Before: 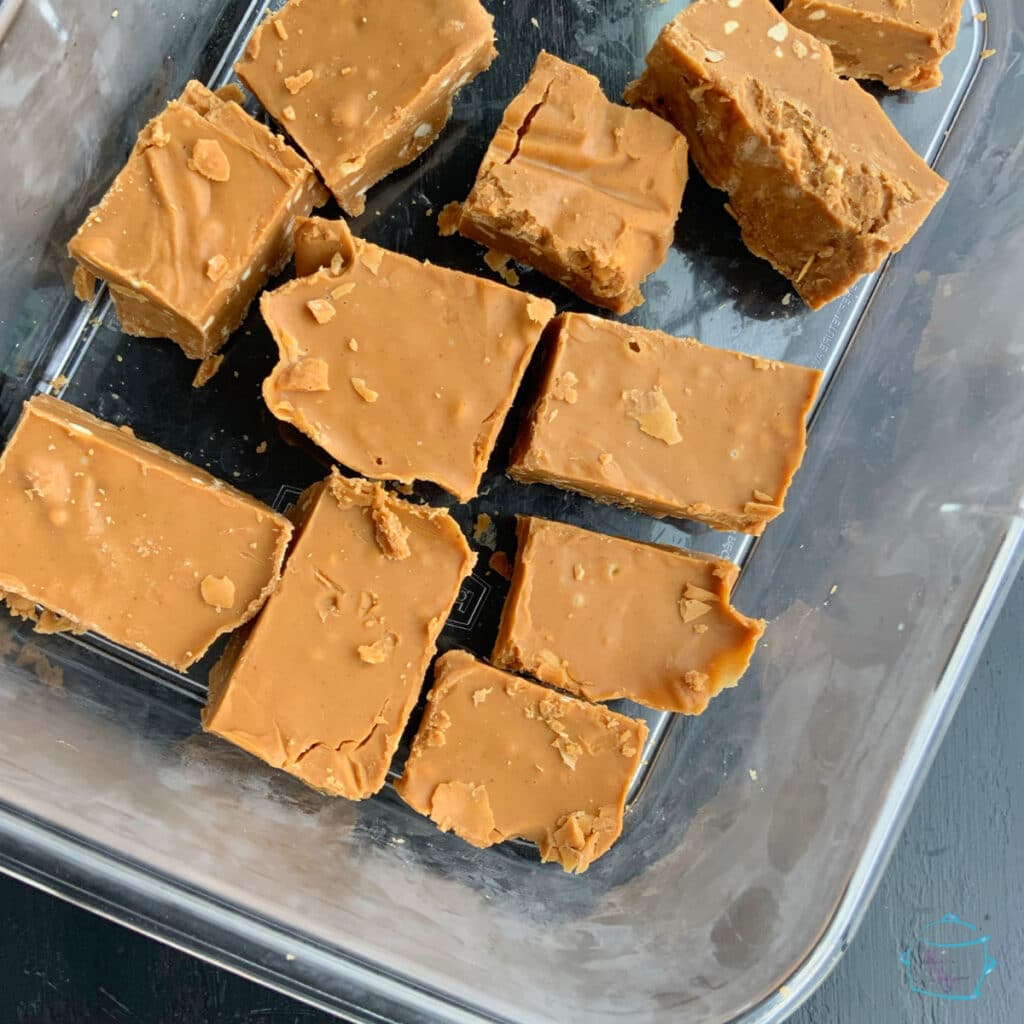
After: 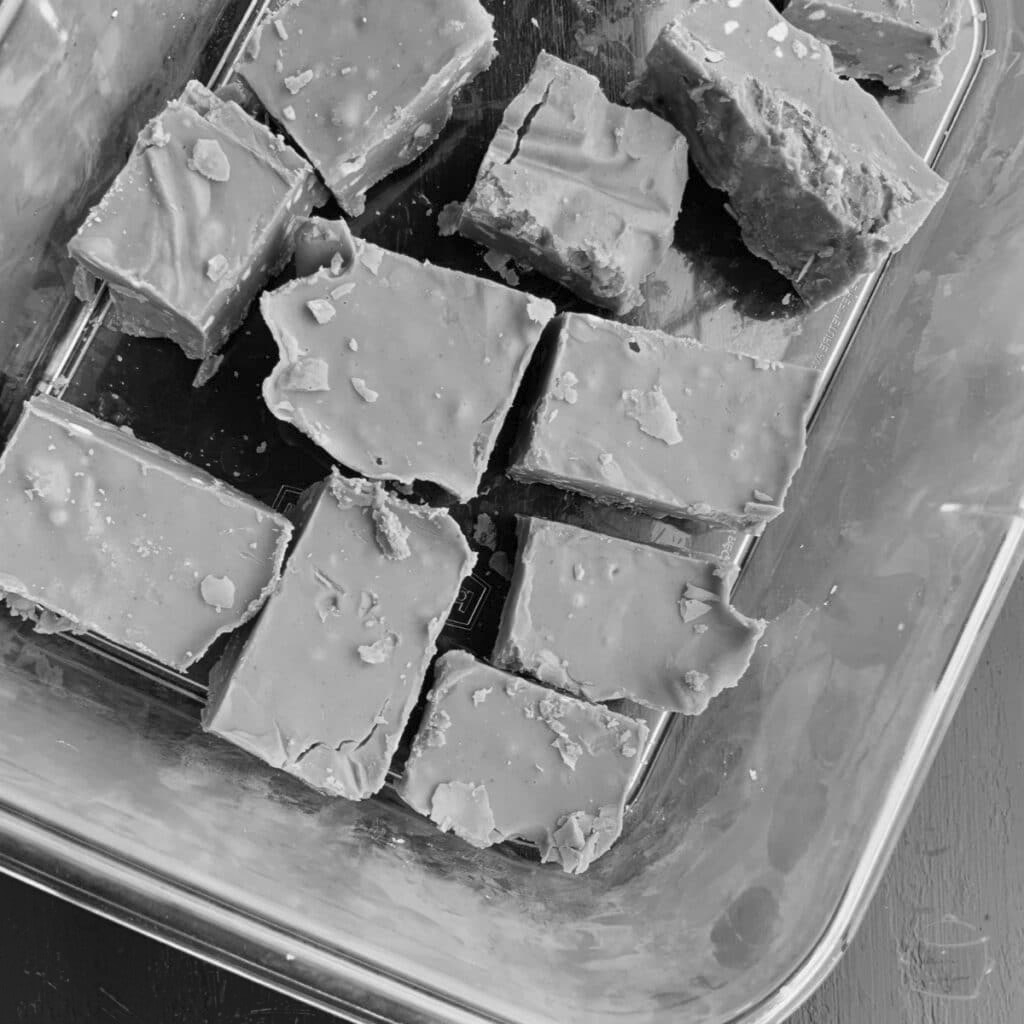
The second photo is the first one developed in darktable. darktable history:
shadows and highlights: shadows 62.66, white point adjustment 0.37, highlights -34.44, compress 83.82%
monochrome: a 2.21, b -1.33, size 2.2
